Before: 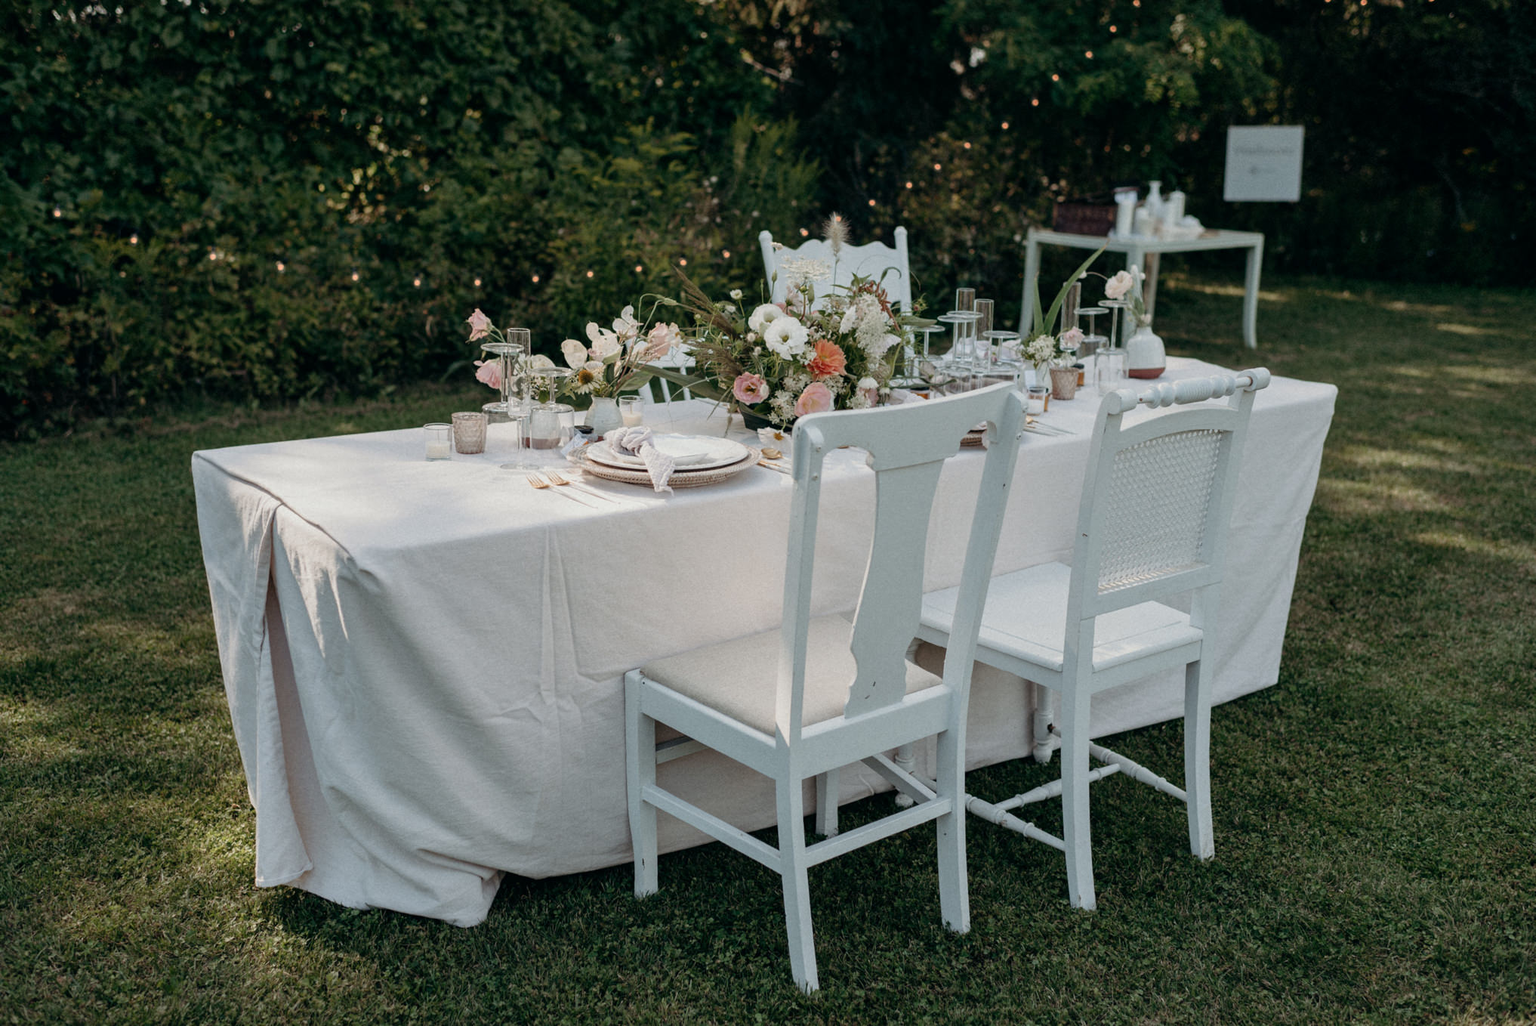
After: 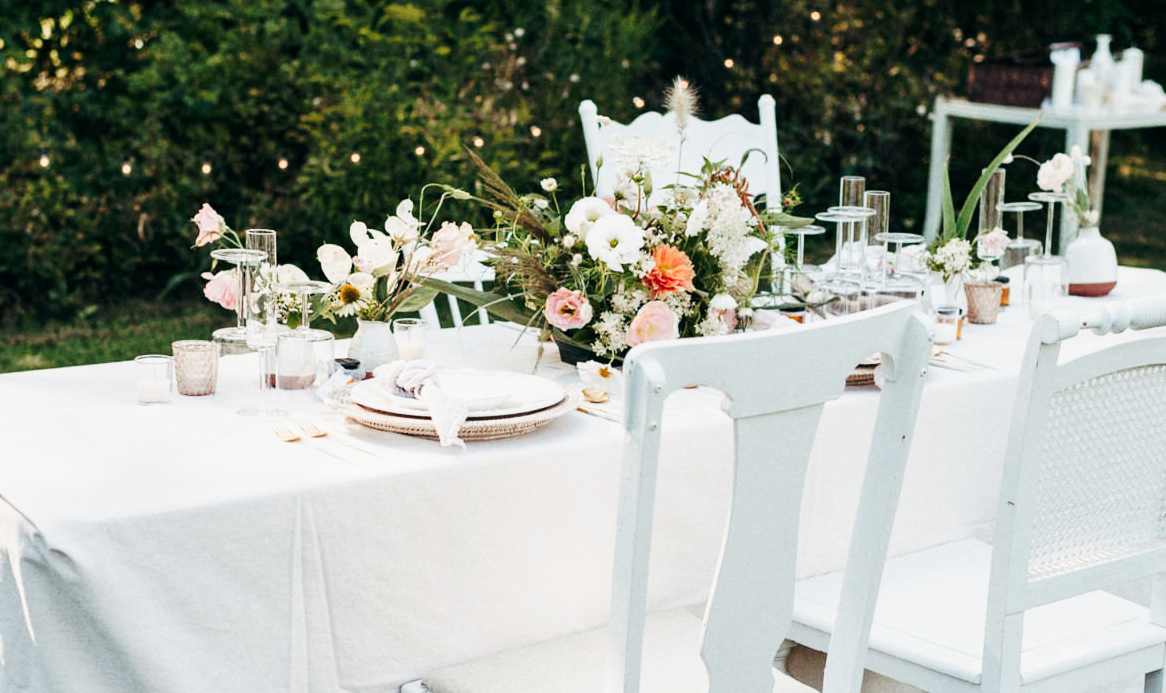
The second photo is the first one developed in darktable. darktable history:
tone curve: curves: ch0 [(0, 0) (0.003, 0.003) (0.011, 0.013) (0.025, 0.028) (0.044, 0.05) (0.069, 0.078) (0.1, 0.113) (0.136, 0.153) (0.177, 0.2) (0.224, 0.271) (0.277, 0.374) (0.335, 0.47) (0.399, 0.574) (0.468, 0.688) (0.543, 0.79) (0.623, 0.859) (0.709, 0.919) (0.801, 0.957) (0.898, 0.978) (1, 1)], preserve colors none
crop: left 20.964%, top 15.163%, right 21.704%, bottom 33.738%
